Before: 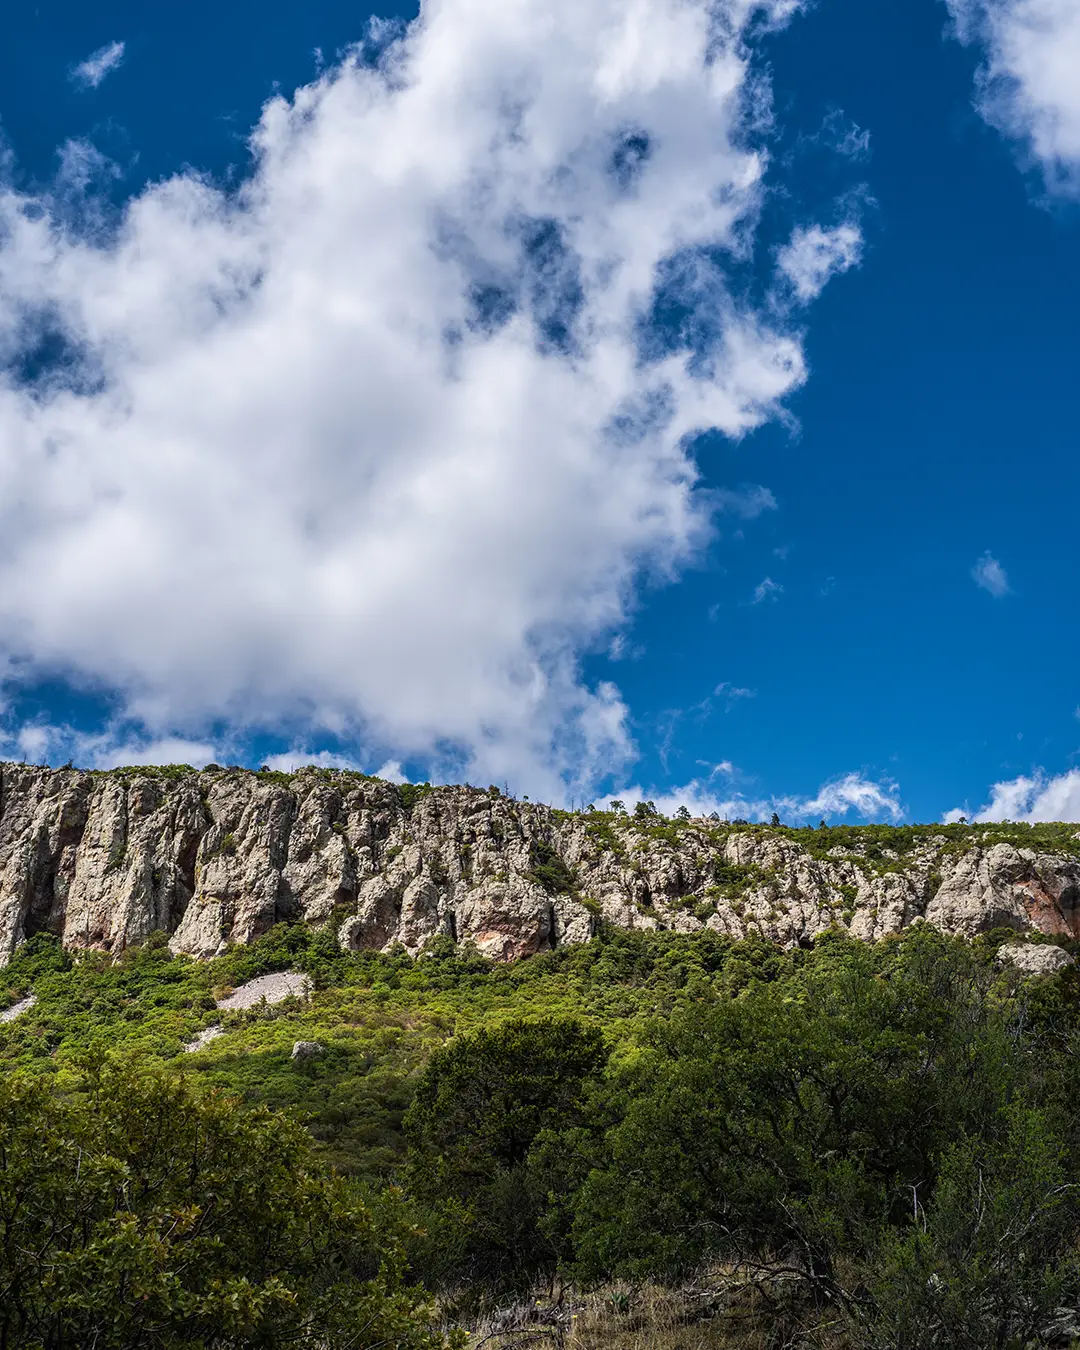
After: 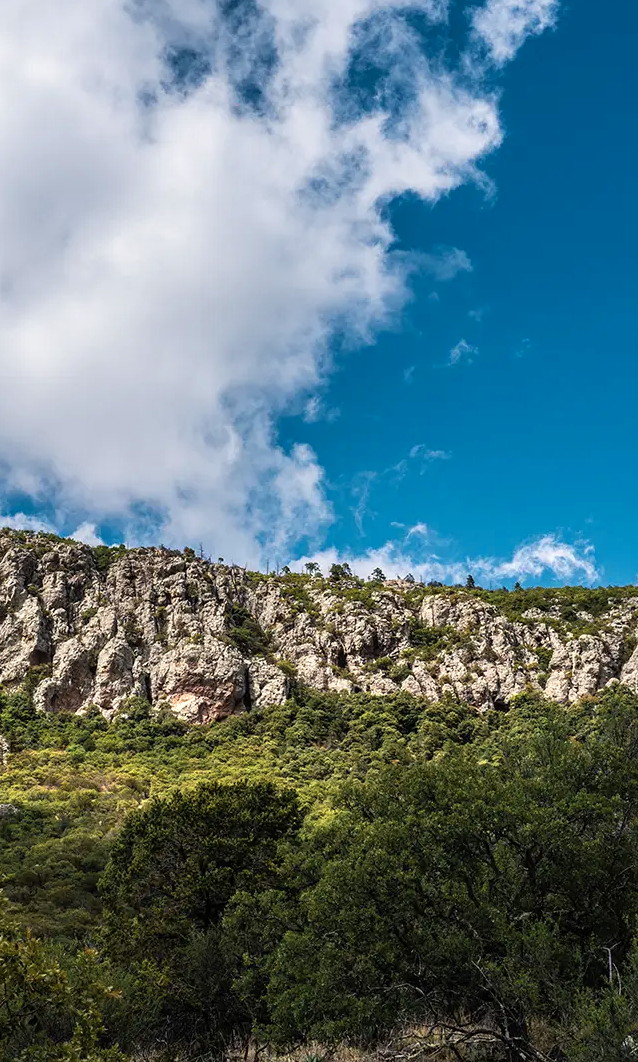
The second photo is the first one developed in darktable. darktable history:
color zones: curves: ch0 [(0.018, 0.548) (0.197, 0.654) (0.425, 0.447) (0.605, 0.658) (0.732, 0.579)]; ch1 [(0.105, 0.531) (0.224, 0.531) (0.386, 0.39) (0.618, 0.456) (0.732, 0.456) (0.956, 0.421)]; ch2 [(0.039, 0.583) (0.215, 0.465) (0.399, 0.544) (0.465, 0.548) (0.614, 0.447) (0.724, 0.43) (0.882, 0.623) (0.956, 0.632)]
white balance: red 1.009, blue 0.985
crop and rotate: left 28.256%, top 17.734%, right 12.656%, bottom 3.573%
